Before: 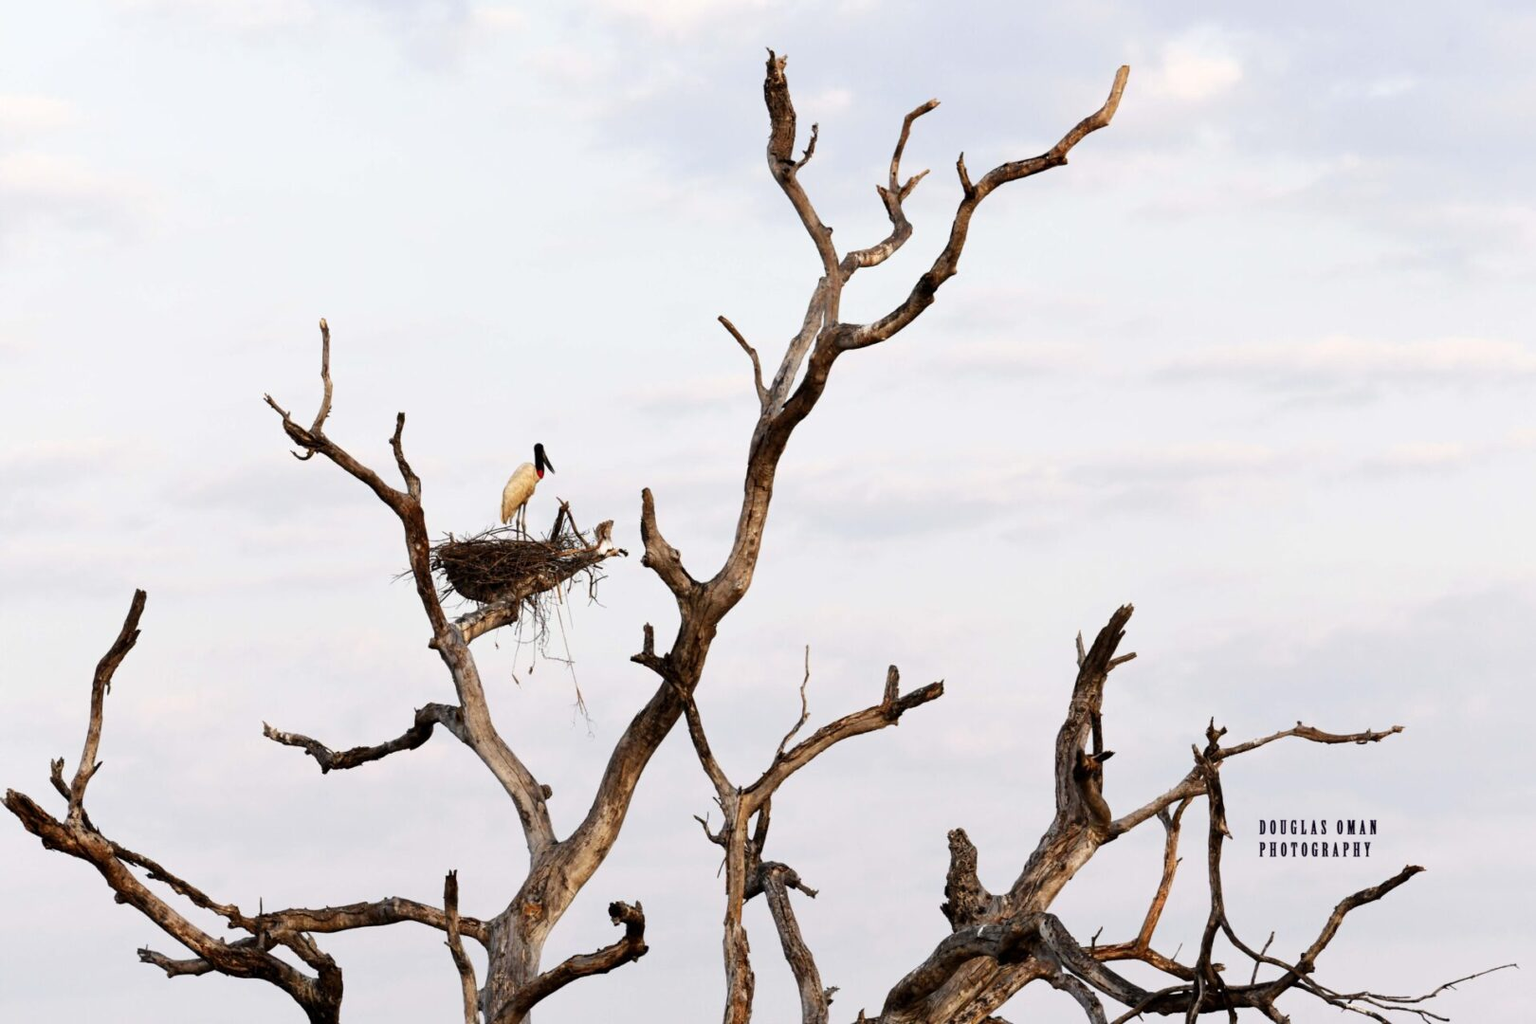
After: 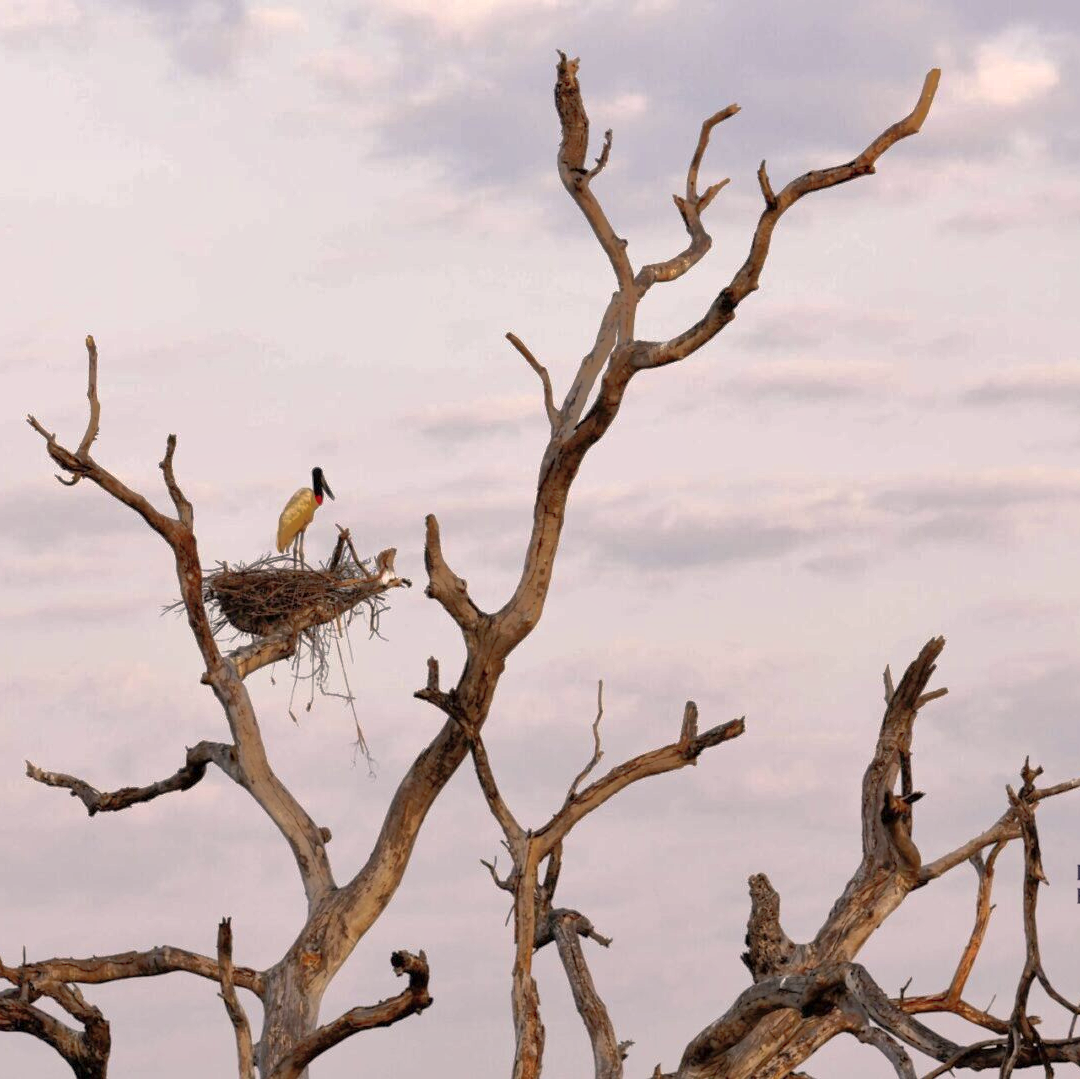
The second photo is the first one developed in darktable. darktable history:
shadows and highlights: shadows 60, highlights -60
color correction: highlights a* 5.81, highlights b* 4.84
white balance: emerald 1
crop and rotate: left 15.546%, right 17.787%
